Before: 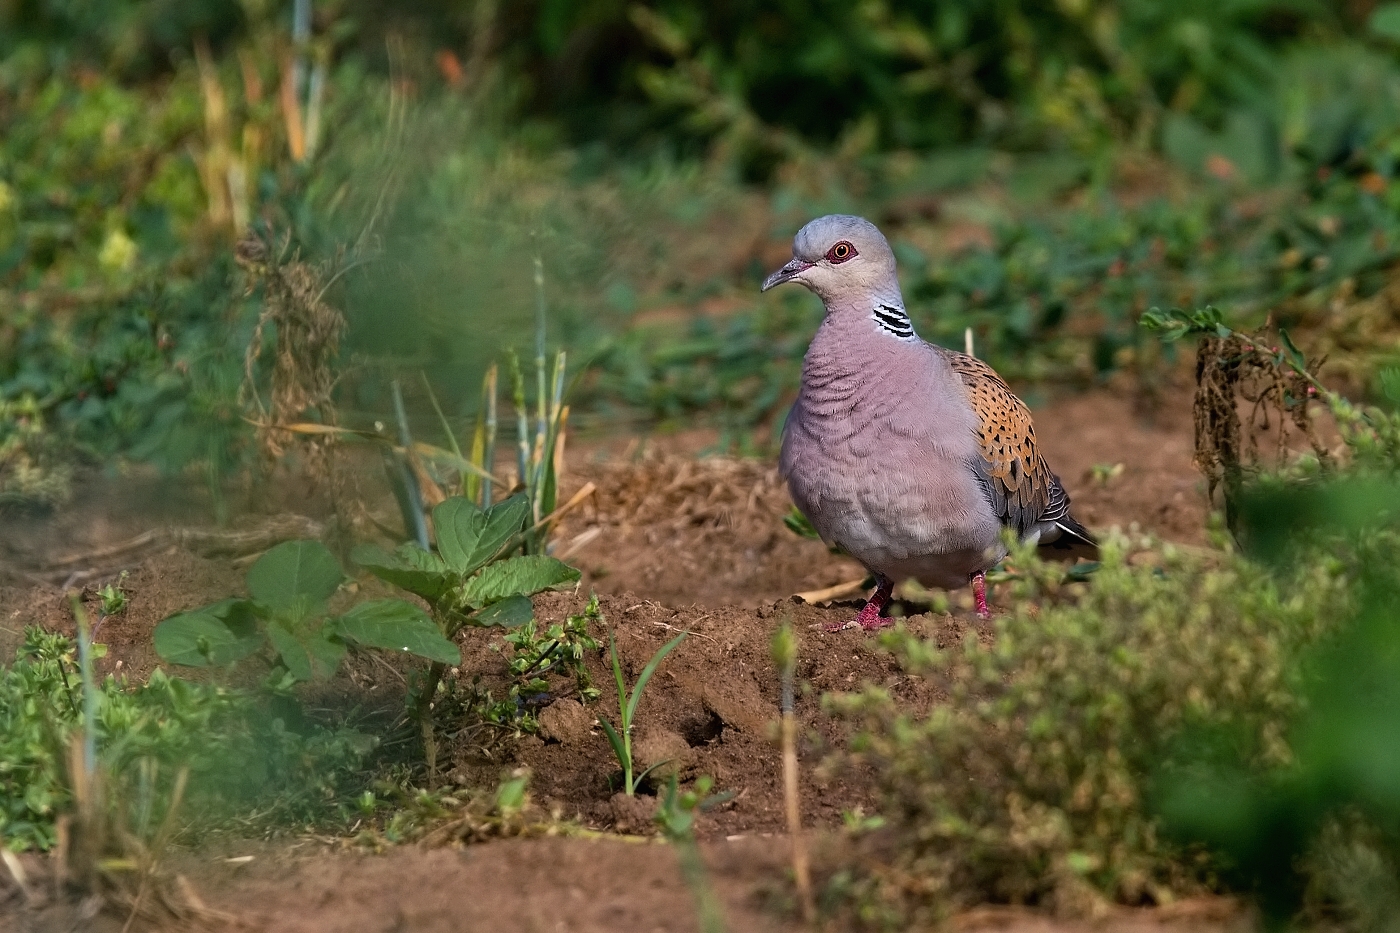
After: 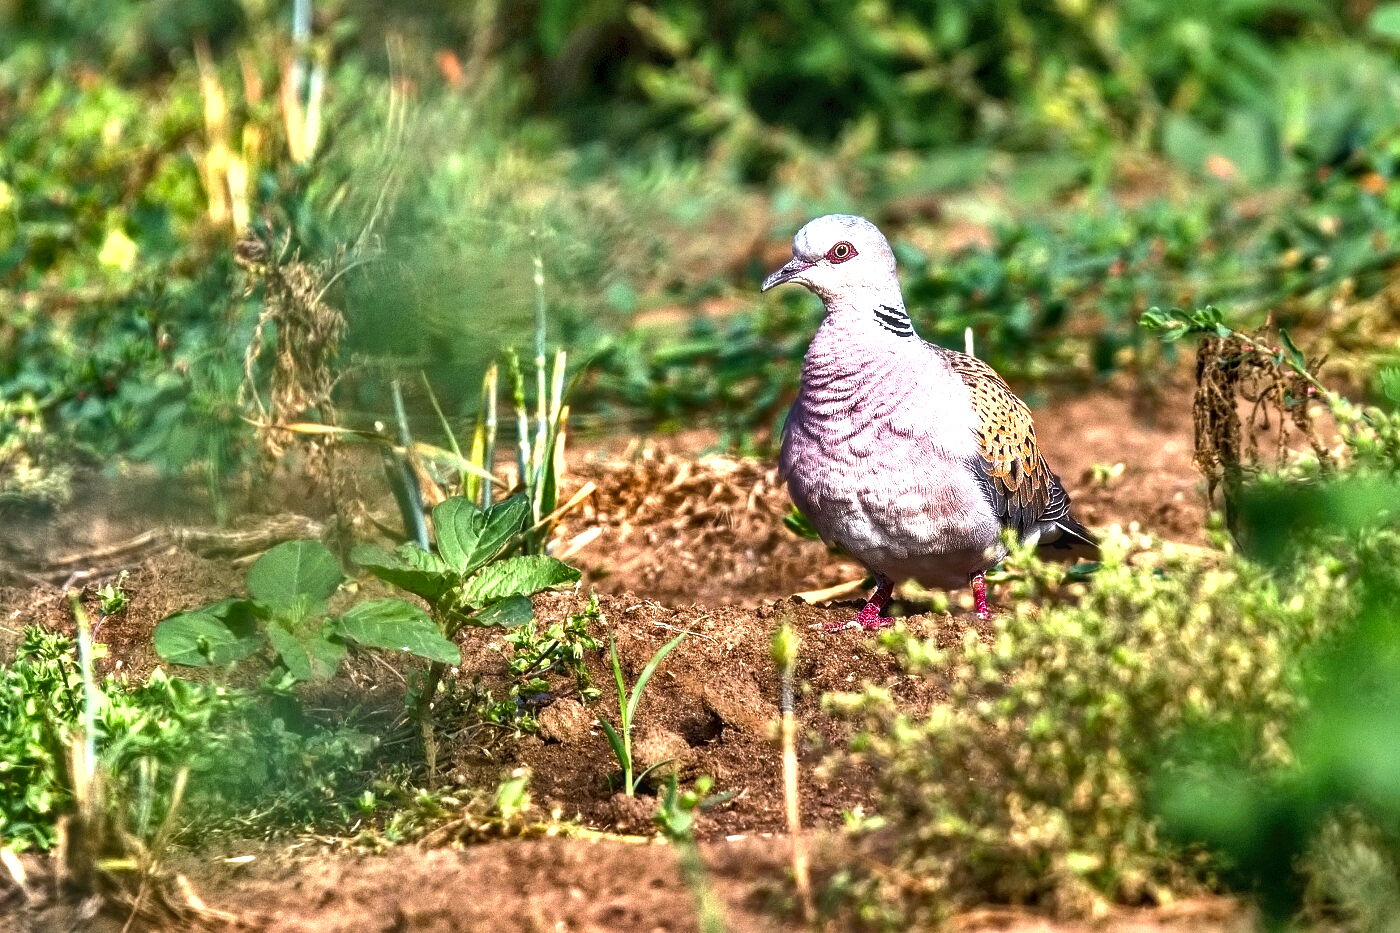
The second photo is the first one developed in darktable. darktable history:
shadows and highlights: shadows 18.02, highlights -85.22, soften with gaussian
local contrast: detail 130%
exposure: black level correction 0, exposure 1.489 EV, compensate exposure bias true, compensate highlight preservation false
